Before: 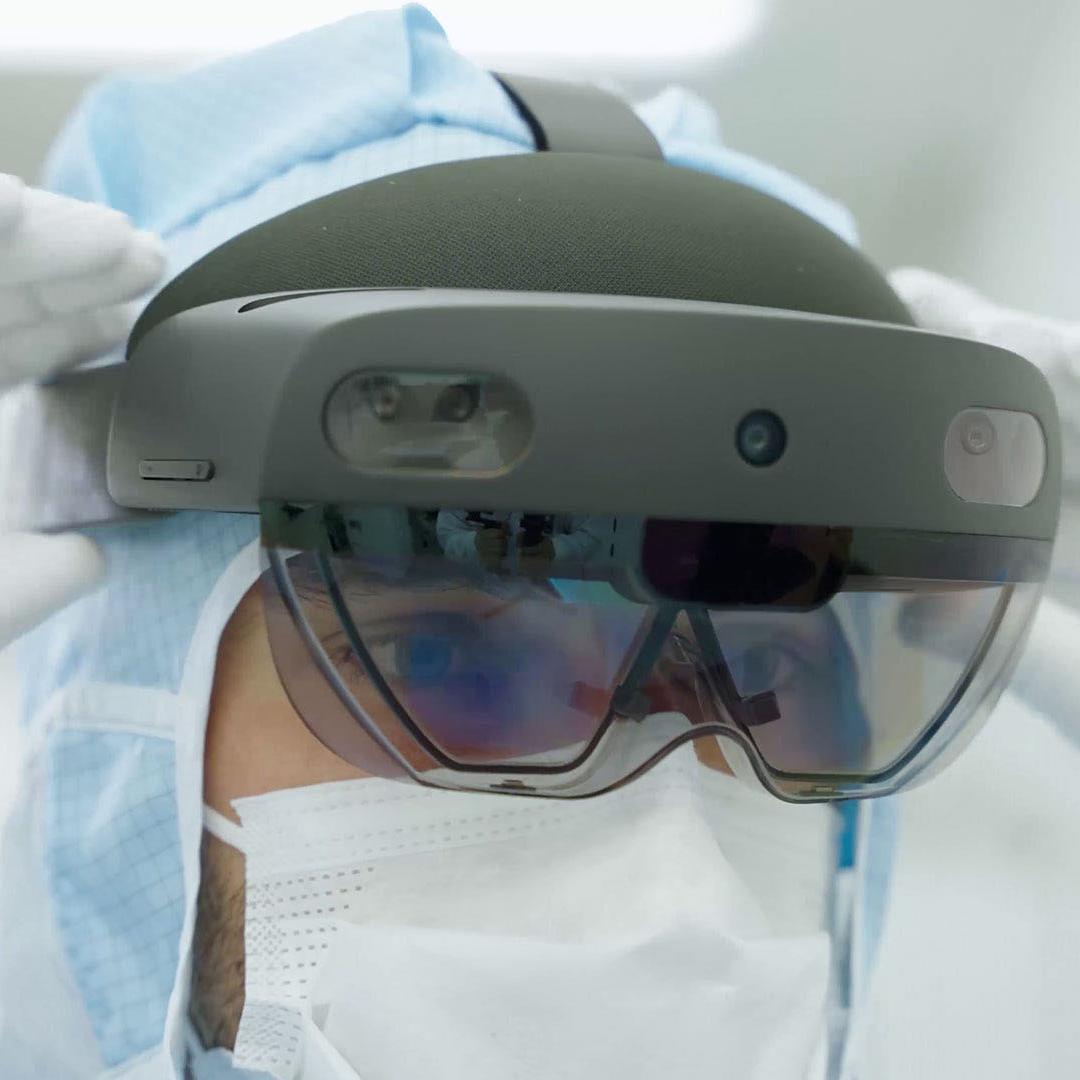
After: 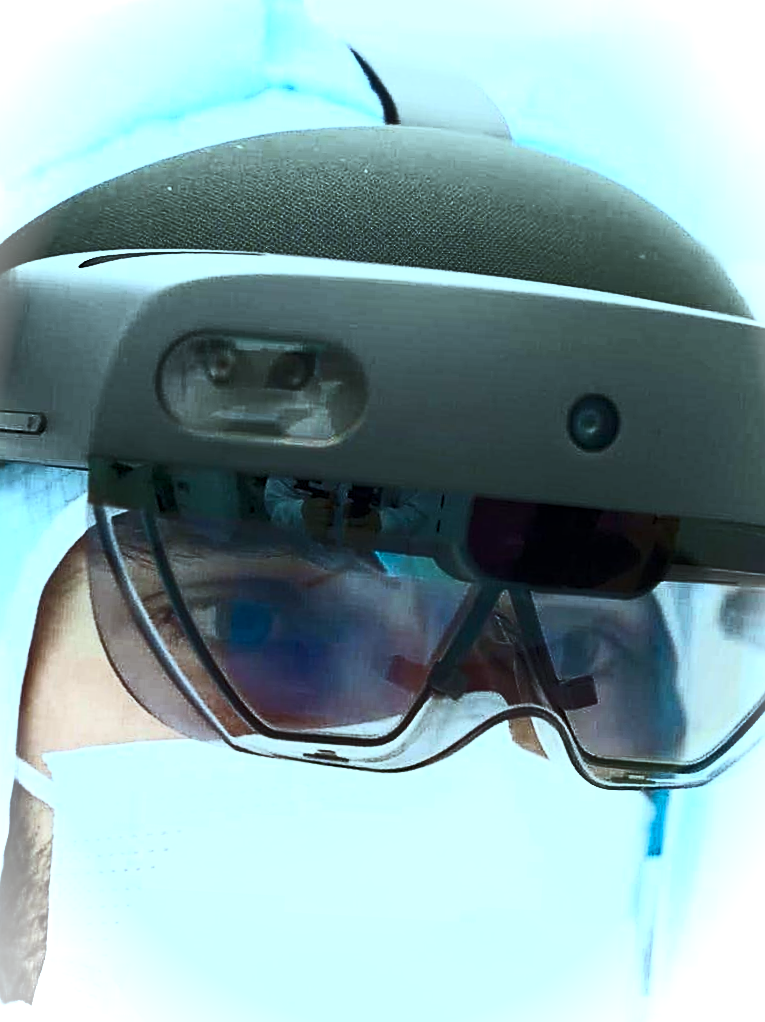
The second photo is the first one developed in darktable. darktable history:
crop and rotate: angle -3.25°, left 14.231%, top 0.018%, right 10.998%, bottom 0.054%
local contrast: highlights 101%, shadows 98%, detail 119%, midtone range 0.2
color correction: highlights a* -11.47, highlights b* -15.35
tone equalizer: -8 EV -0.399 EV, -7 EV -0.361 EV, -6 EV -0.301 EV, -5 EV -0.217 EV, -3 EV 0.203 EV, -2 EV 0.305 EV, -1 EV 0.371 EV, +0 EV 0.42 EV, edges refinement/feathering 500, mask exposure compensation -1.57 EV, preserve details no
contrast brightness saturation: contrast 0.618, brightness 0.355, saturation 0.144
vignetting: fall-off start 100.92%, fall-off radius 65.37%, brightness 0.995, saturation -0.493, automatic ratio true
sharpen: on, module defaults
